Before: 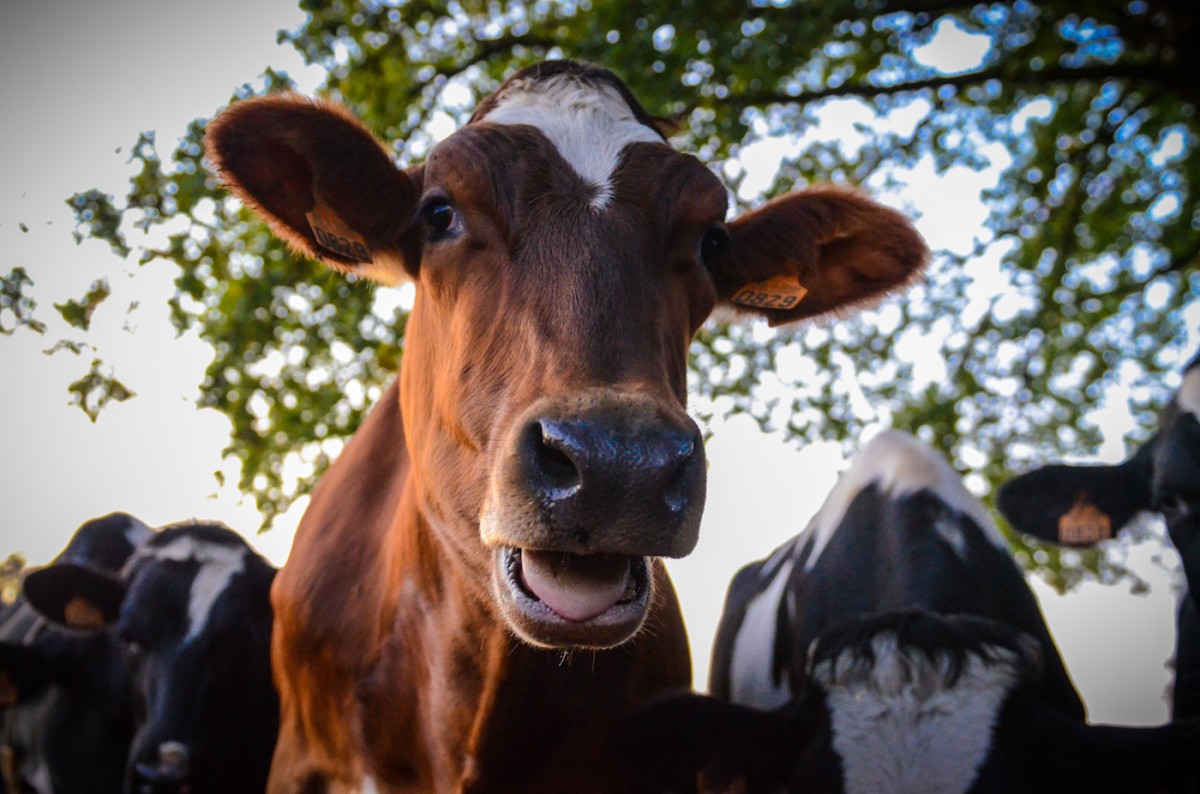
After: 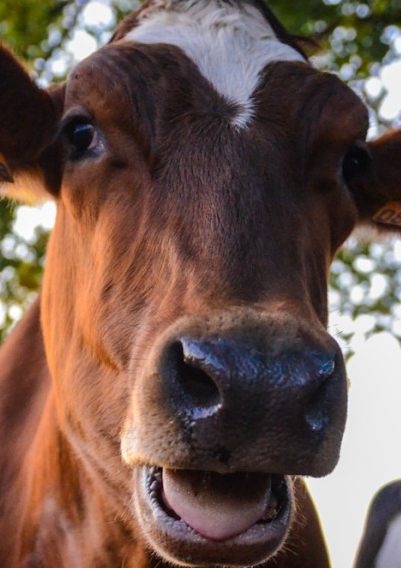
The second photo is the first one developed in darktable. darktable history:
crop and rotate: left 29.933%, top 10.389%, right 36.606%, bottom 18.032%
